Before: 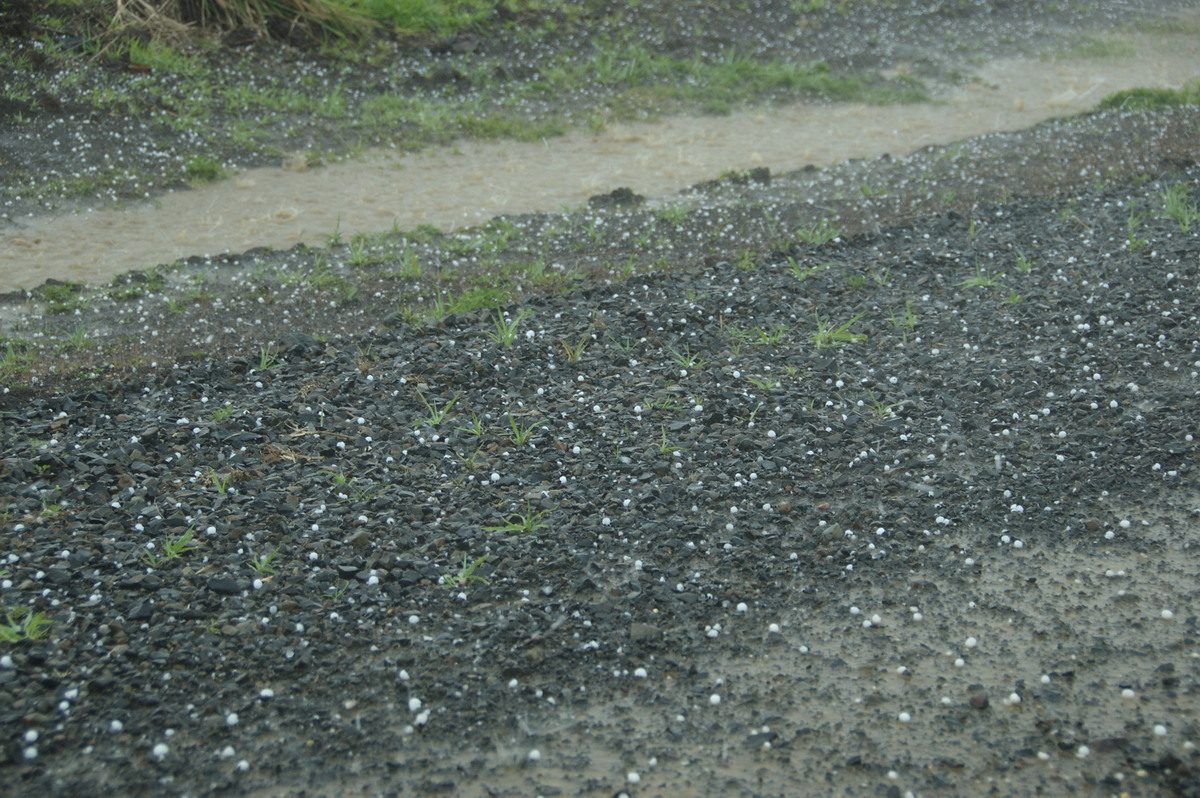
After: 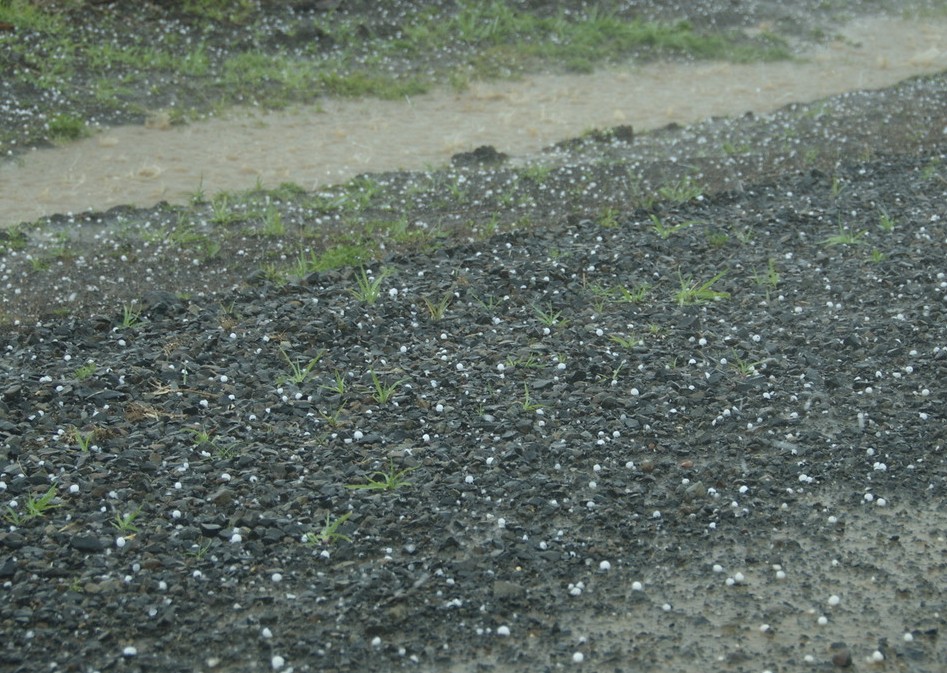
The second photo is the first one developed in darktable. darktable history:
crop: left 11.479%, top 5.29%, right 9.562%, bottom 10.273%
